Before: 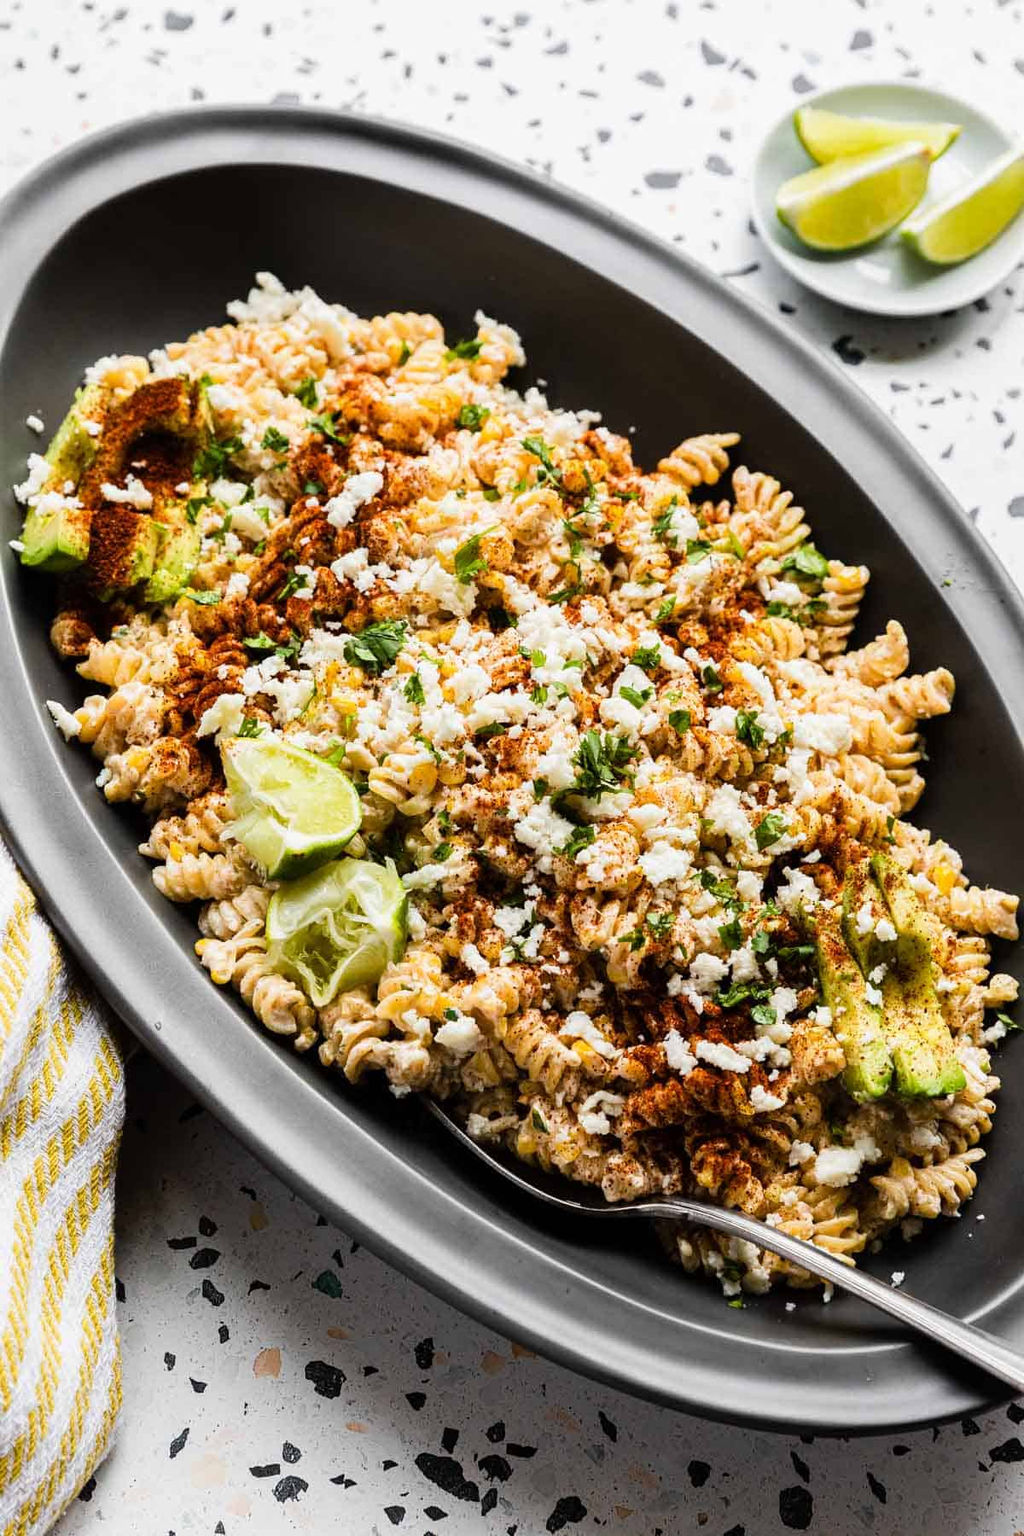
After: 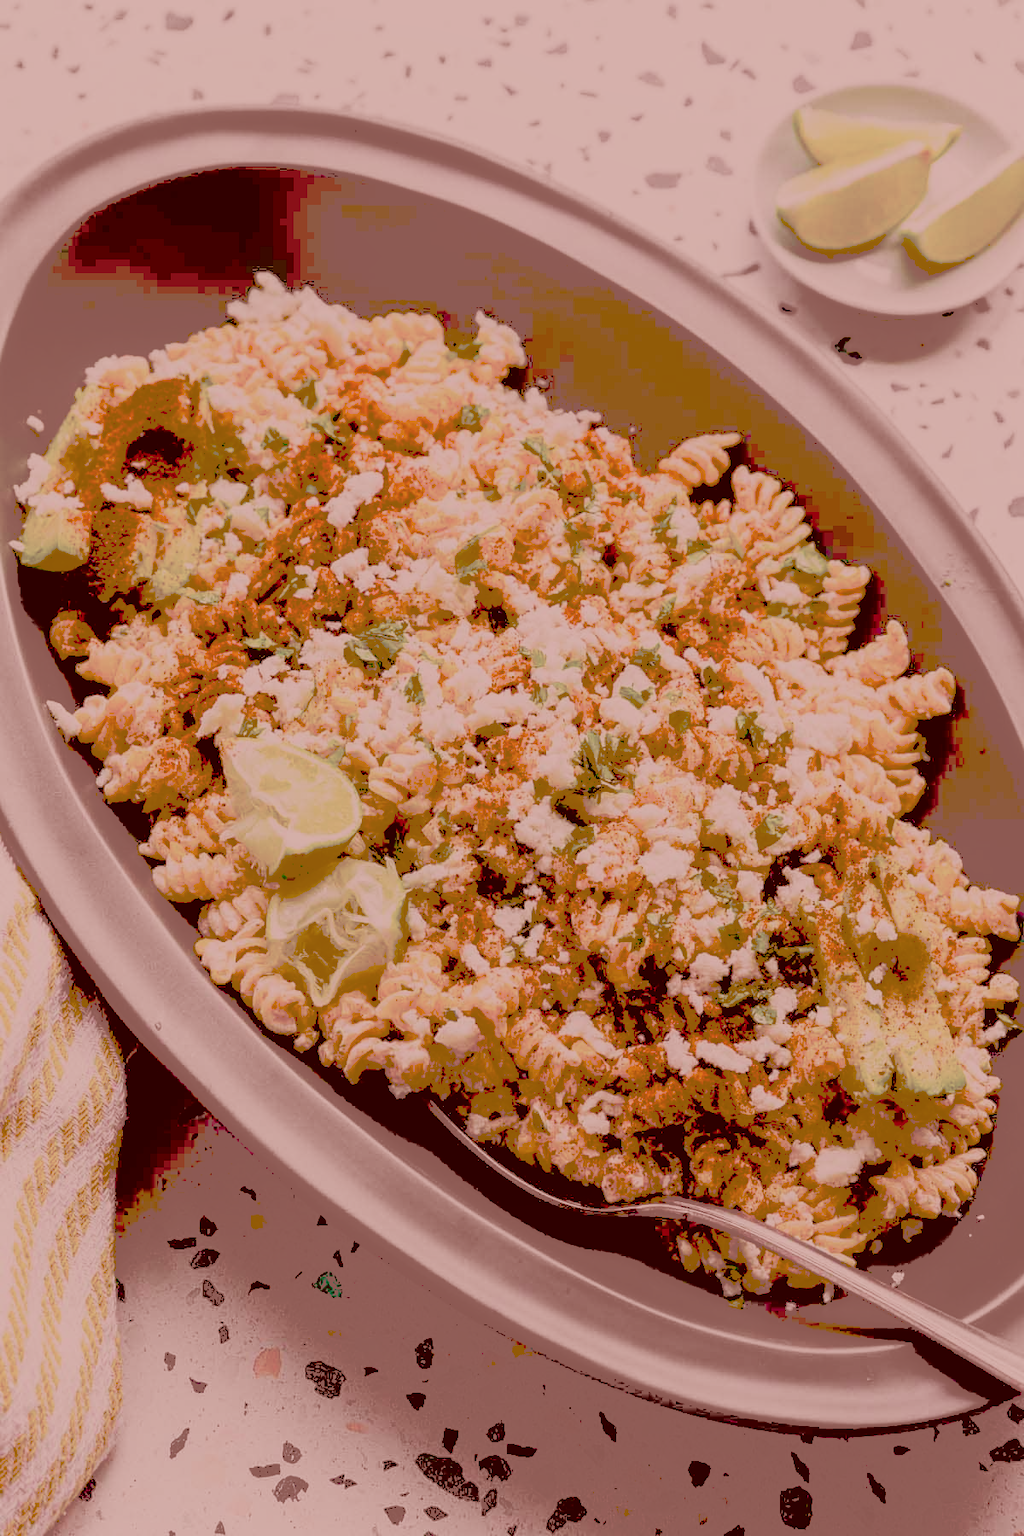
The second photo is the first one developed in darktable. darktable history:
filmic rgb: middle gray luminance 29%, black relative exposure -10.3 EV, white relative exposure 5.5 EV, threshold 6 EV, target black luminance 0%, hardness 3.95, latitude 2.04%, contrast 1.132, highlights saturation mix 5%, shadows ↔ highlights balance 15.11%, add noise in highlights 0, preserve chrominance no, color science v3 (2019), use custom middle-gray values true, iterations of high-quality reconstruction 0, contrast in highlights soft, enable highlight reconstruction true
tone curve: curves: ch0 [(0, 0) (0.003, 0.43) (0.011, 0.433) (0.025, 0.434) (0.044, 0.436) (0.069, 0.439) (0.1, 0.442) (0.136, 0.446) (0.177, 0.449) (0.224, 0.454) (0.277, 0.462) (0.335, 0.488) (0.399, 0.524) (0.468, 0.566) (0.543, 0.615) (0.623, 0.666) (0.709, 0.718) (0.801, 0.761) (0.898, 0.801) (1, 1)], preserve colors none
color contrast: blue-yellow contrast 0.62
color correction: highlights a* 9.03, highlights b* 8.71, shadows a* 40, shadows b* 40, saturation 0.8
white balance: emerald 1
local contrast: mode bilateral grid, contrast 100, coarseness 100, detail 94%, midtone range 0.2
contrast brightness saturation: saturation 0.1
color balance rgb: linear chroma grading › global chroma 15%, perceptual saturation grading › global saturation 30%
